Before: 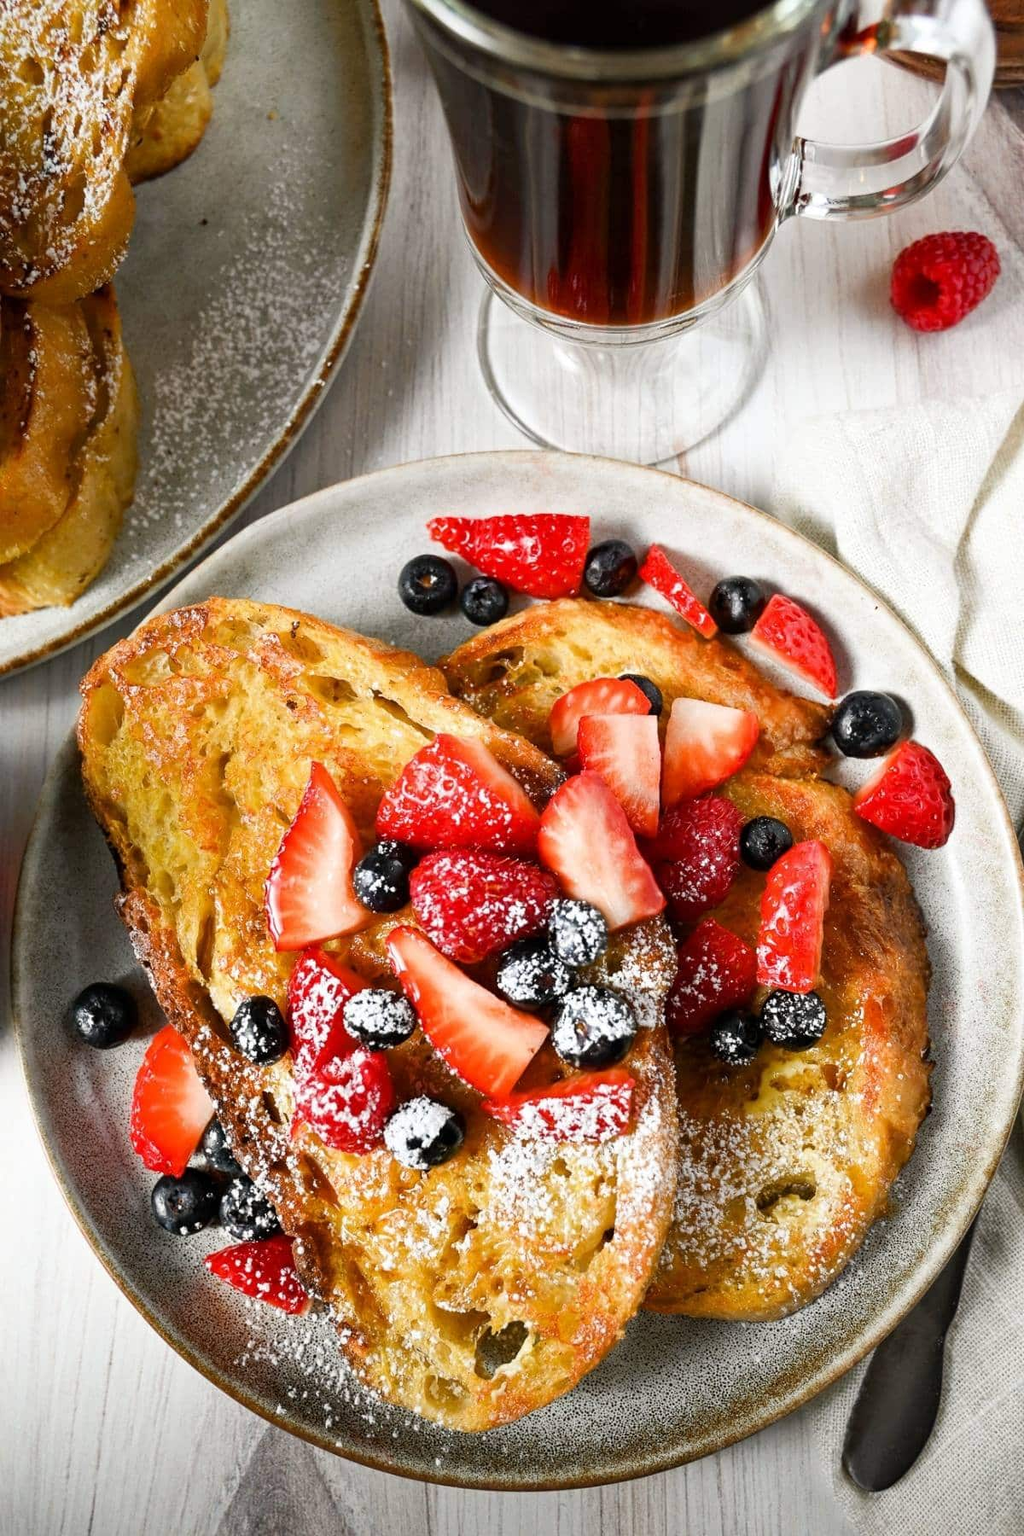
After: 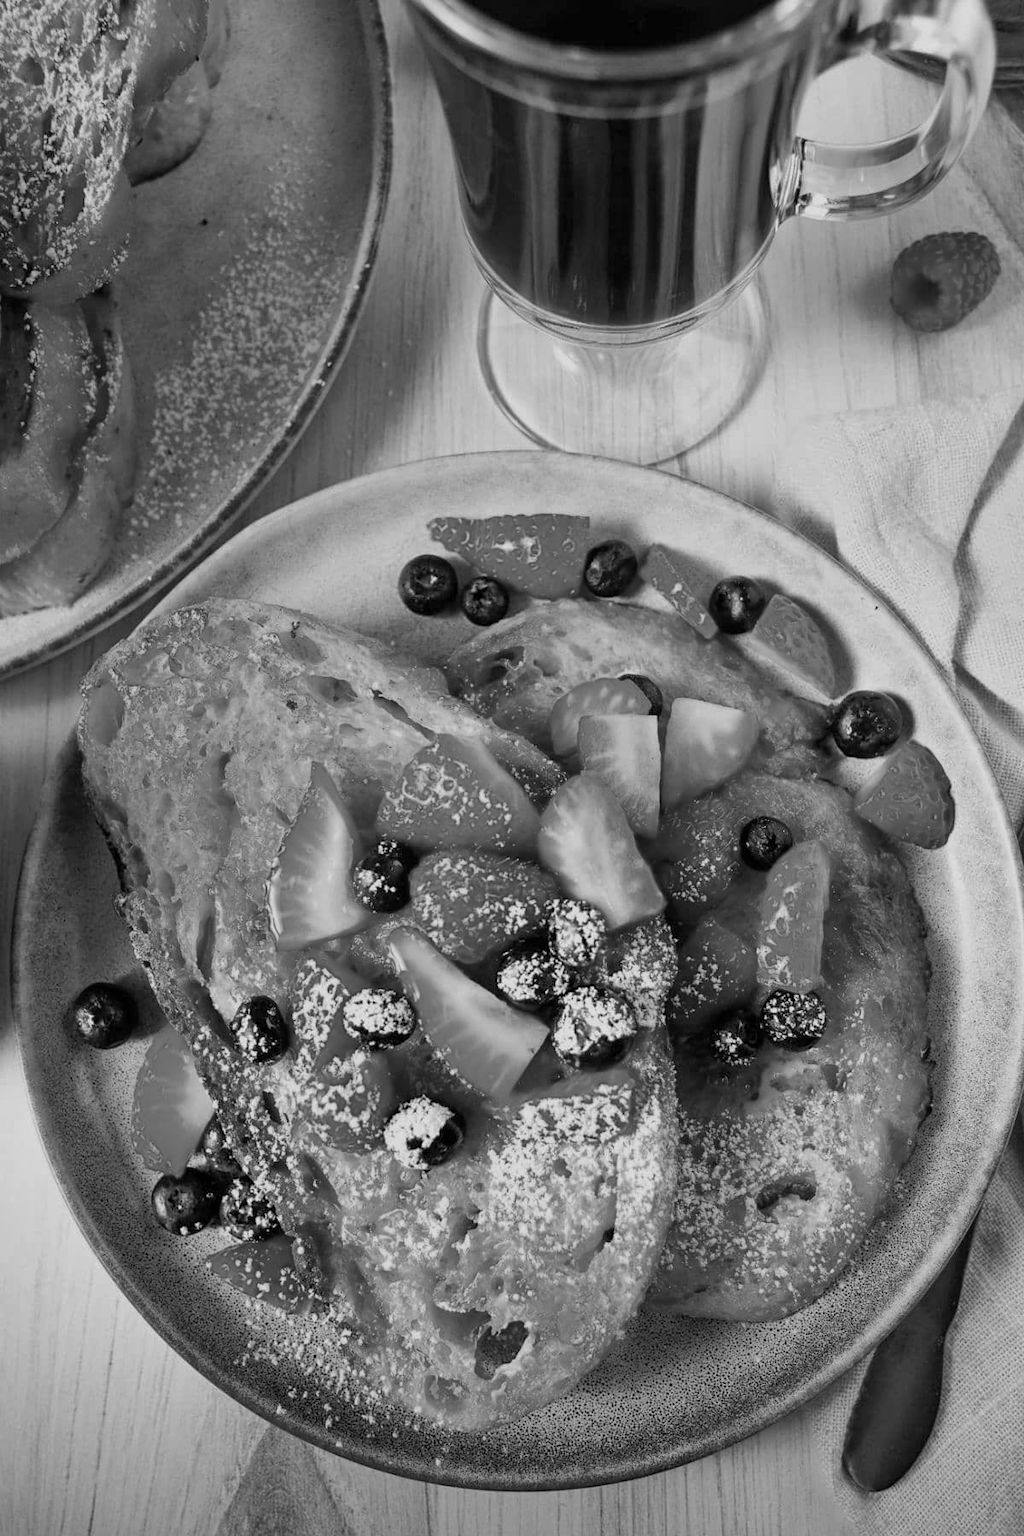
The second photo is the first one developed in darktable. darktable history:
tone equalizer: -8 EV 0.25 EV, -7 EV 0.417 EV, -6 EV 0.417 EV, -5 EV 0.25 EV, -3 EV -0.25 EV, -2 EV -0.417 EV, -1 EV -0.417 EV, +0 EV -0.25 EV, edges refinement/feathering 500, mask exposure compensation -1.57 EV, preserve details guided filter
shadows and highlights: radius 118.69, shadows 42.21, highlights -61.56, soften with gaussian
color calibration: output gray [0.21, 0.42, 0.37, 0], gray › normalize channels true, illuminant same as pipeline (D50), adaptation XYZ, x 0.346, y 0.359, gamut compression 0
